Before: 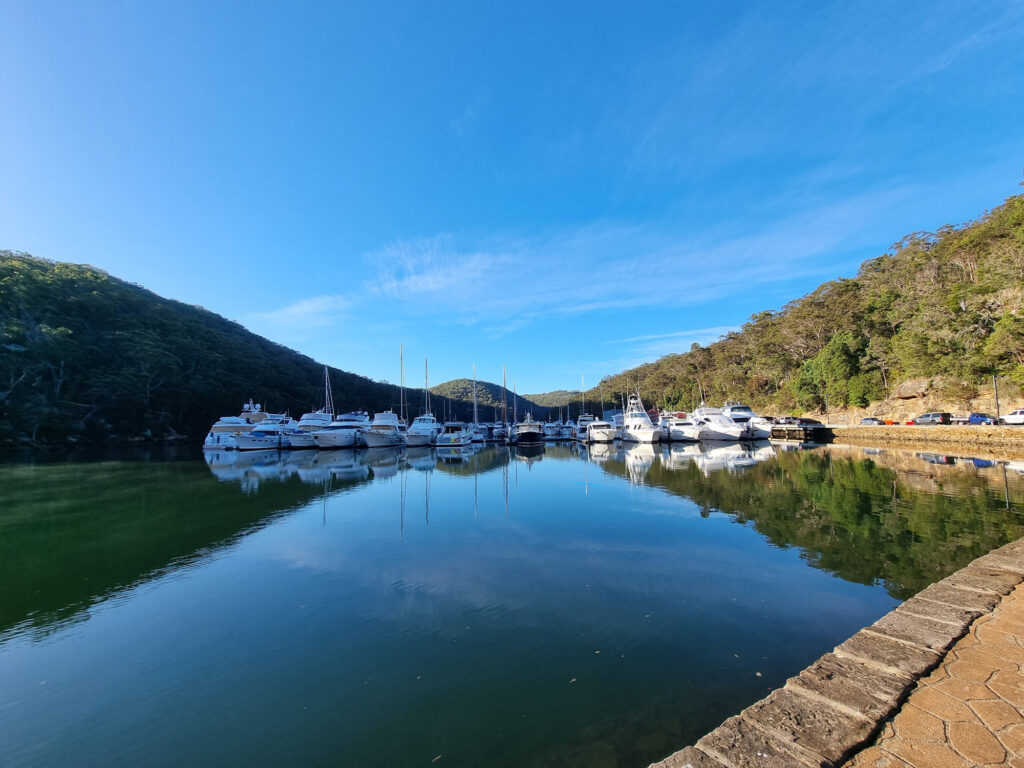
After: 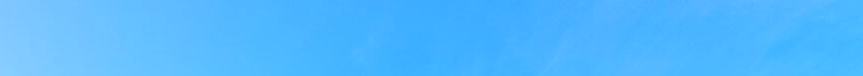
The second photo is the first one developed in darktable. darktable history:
color balance: lift [1.004, 1.002, 1.002, 0.998], gamma [1, 1.007, 1.002, 0.993], gain [1, 0.977, 1.013, 1.023], contrast -3.64%
rgb levels: levels [[0.027, 0.429, 0.996], [0, 0.5, 1], [0, 0.5, 1]]
crop and rotate: left 9.644%, top 9.491%, right 6.021%, bottom 80.509%
